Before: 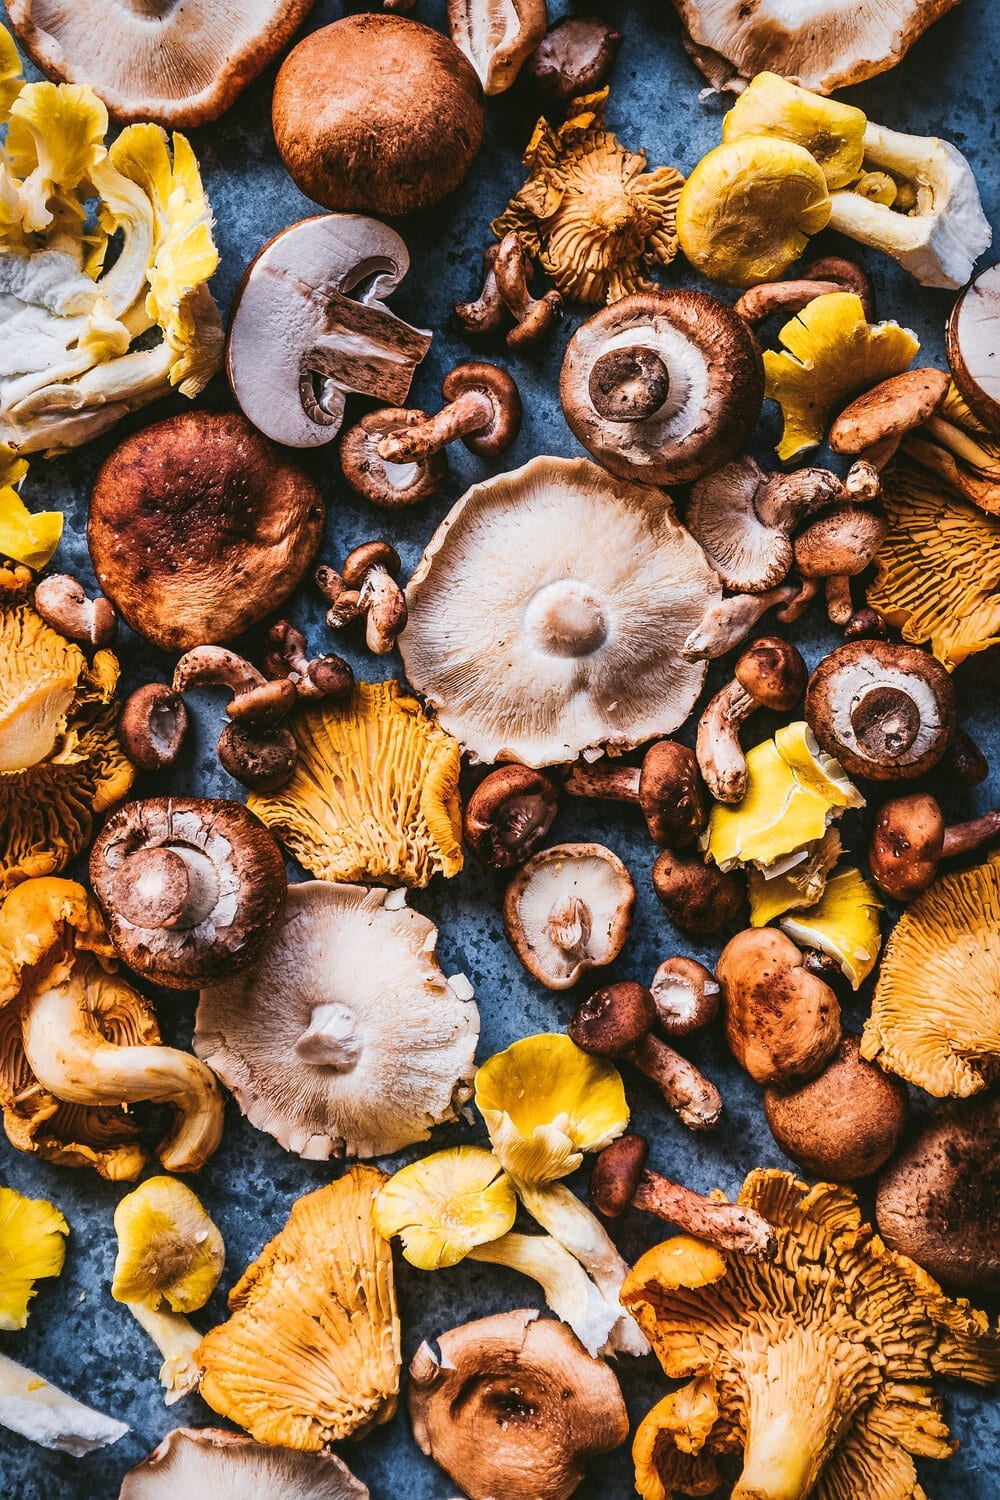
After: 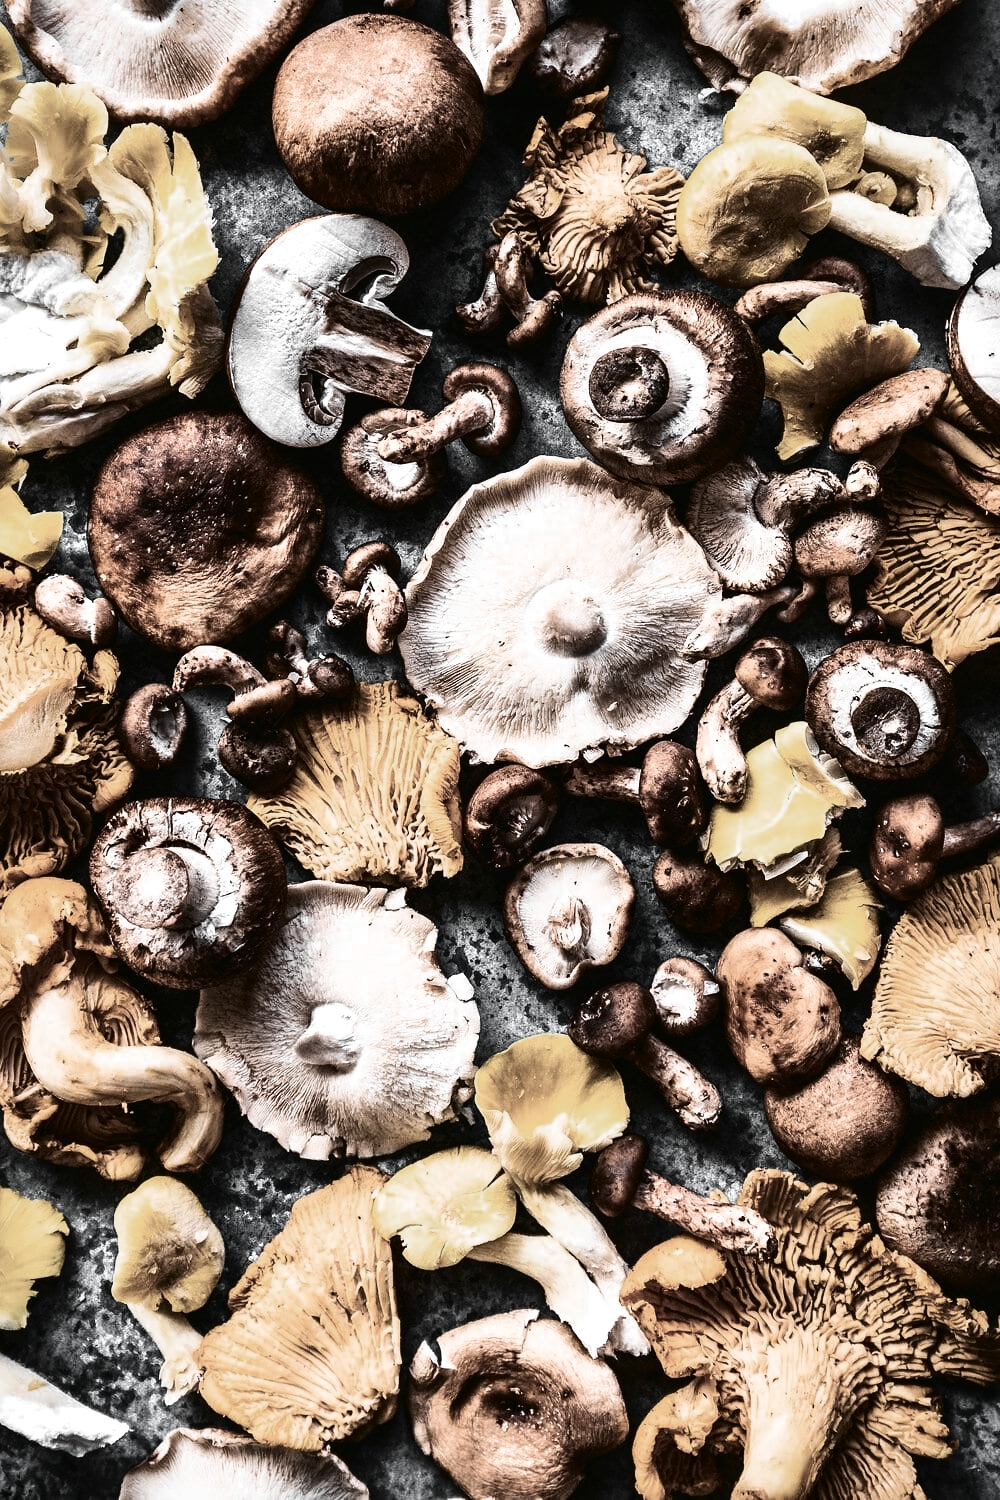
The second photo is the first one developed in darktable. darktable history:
tone curve: curves: ch0 [(0, 0) (0.003, 0.001) (0.011, 0.005) (0.025, 0.011) (0.044, 0.02) (0.069, 0.031) (0.1, 0.045) (0.136, 0.078) (0.177, 0.124) (0.224, 0.18) (0.277, 0.245) (0.335, 0.315) (0.399, 0.393) (0.468, 0.477) (0.543, 0.569) (0.623, 0.666) (0.709, 0.771) (0.801, 0.871) (0.898, 0.965) (1, 1)], color space Lab, independent channels, preserve colors none
contrast brightness saturation: contrast 0.217
color zones: curves: ch0 [(0, 0.613) (0.01, 0.613) (0.245, 0.448) (0.498, 0.529) (0.642, 0.665) (0.879, 0.777) (0.99, 0.613)]; ch1 [(0, 0.035) (0.121, 0.189) (0.259, 0.197) (0.415, 0.061) (0.589, 0.022) (0.732, 0.022) (0.857, 0.026) (0.991, 0.053)]
